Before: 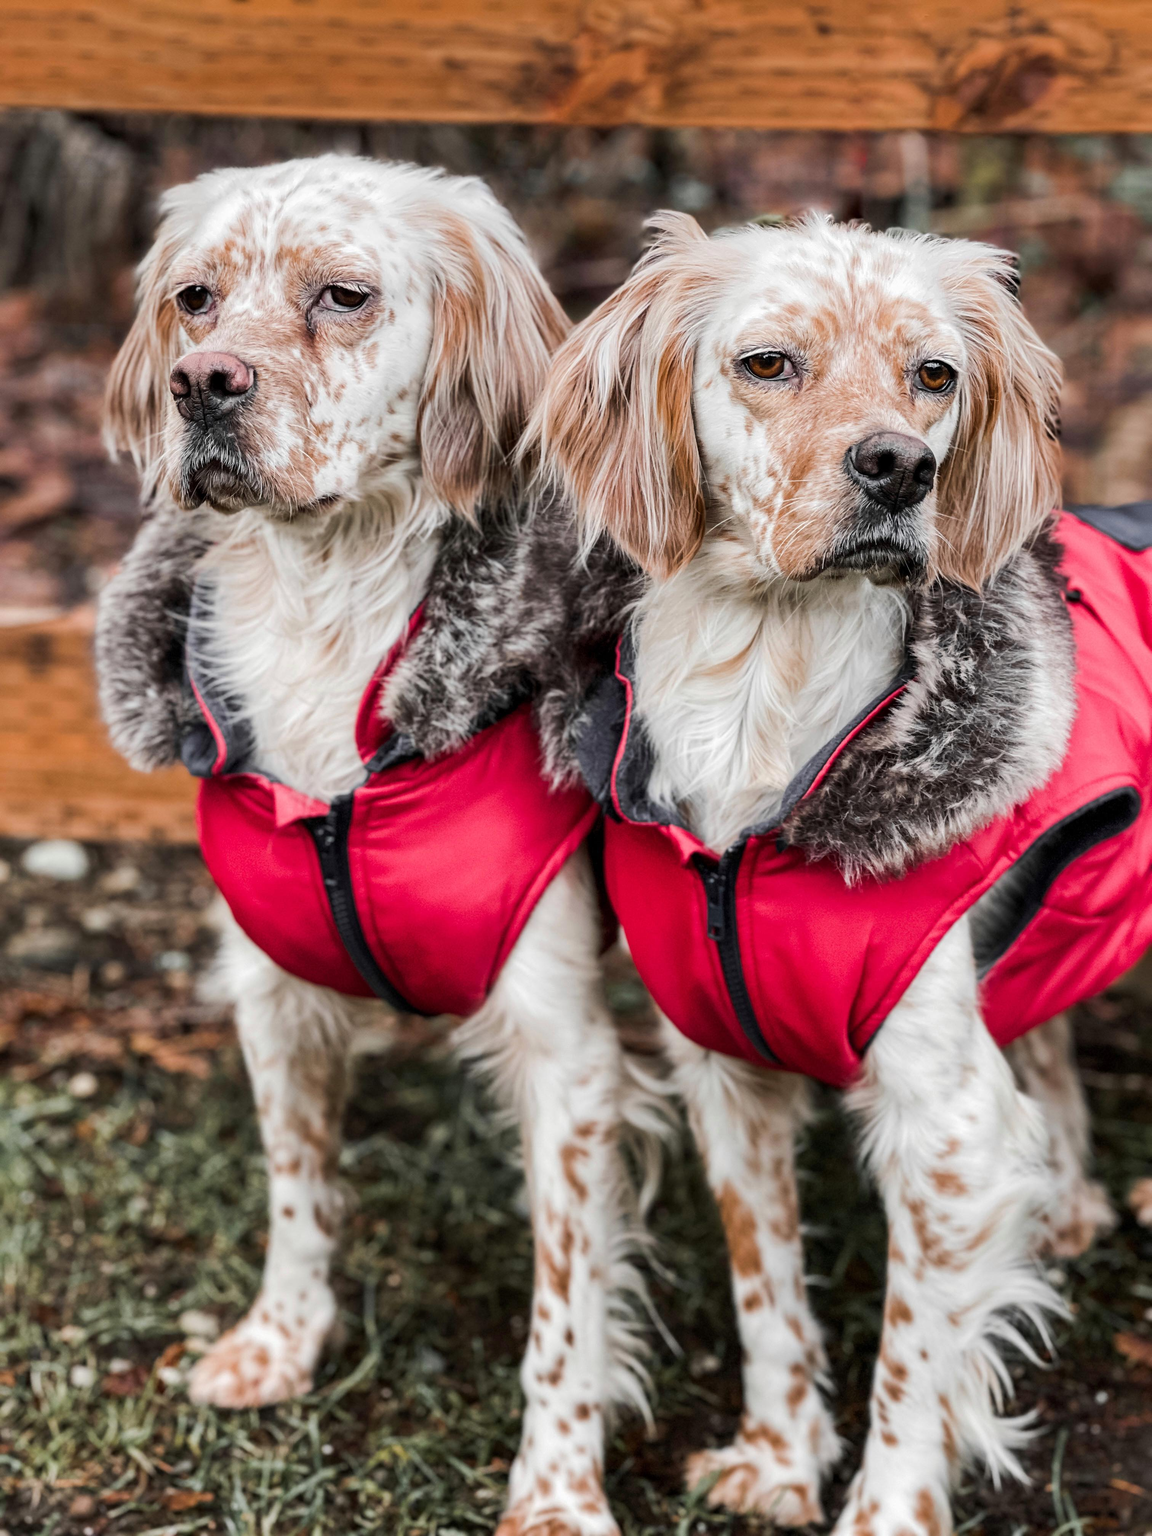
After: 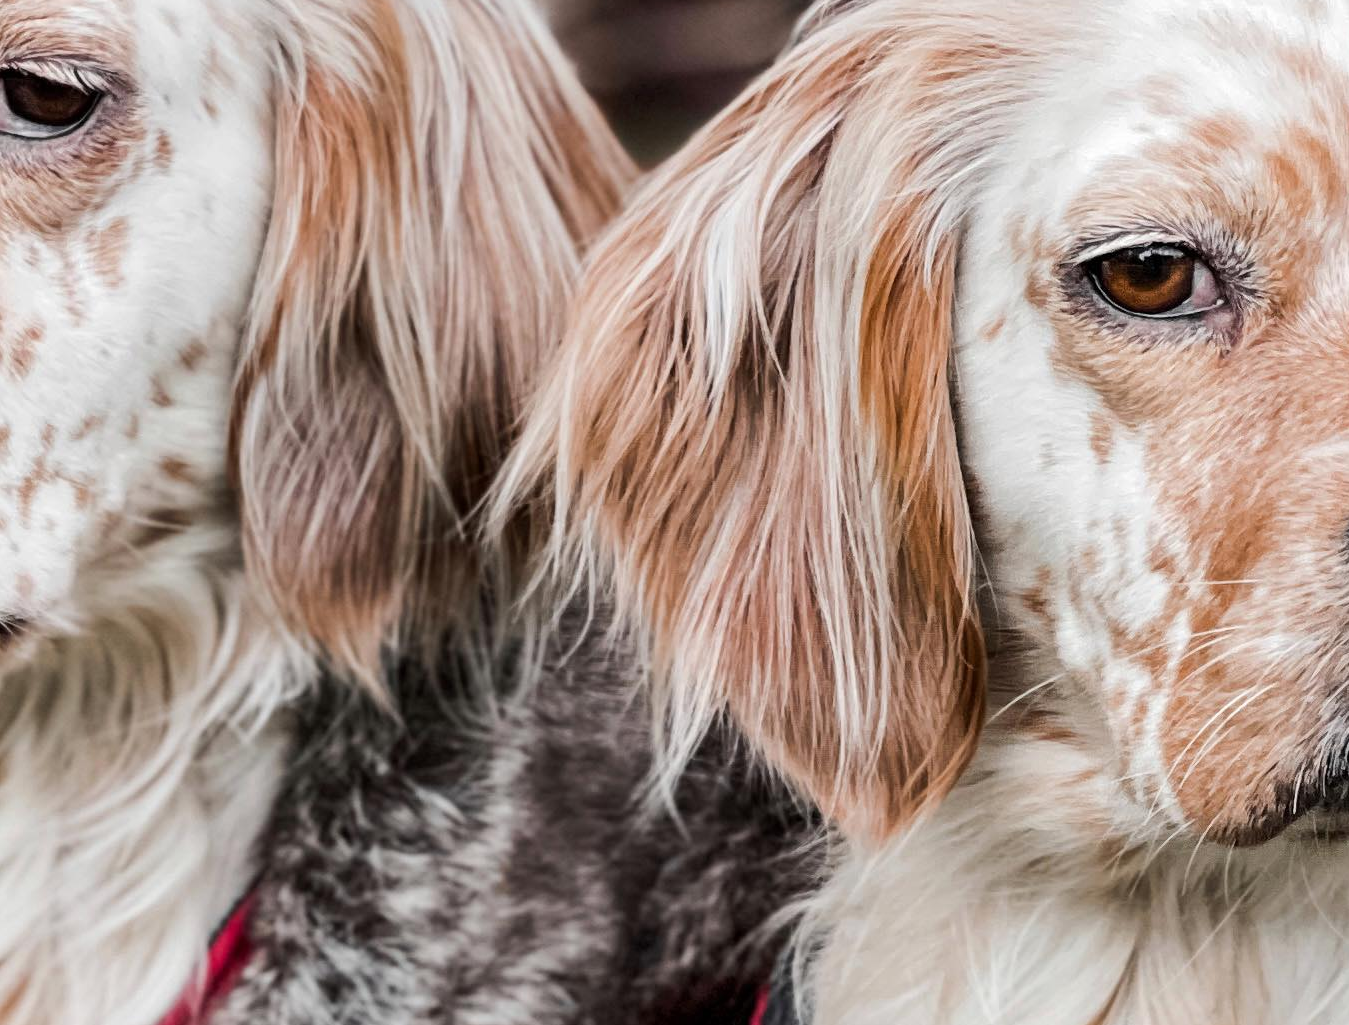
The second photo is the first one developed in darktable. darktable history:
crop: left 28.623%, top 16.874%, right 26.758%, bottom 57.695%
